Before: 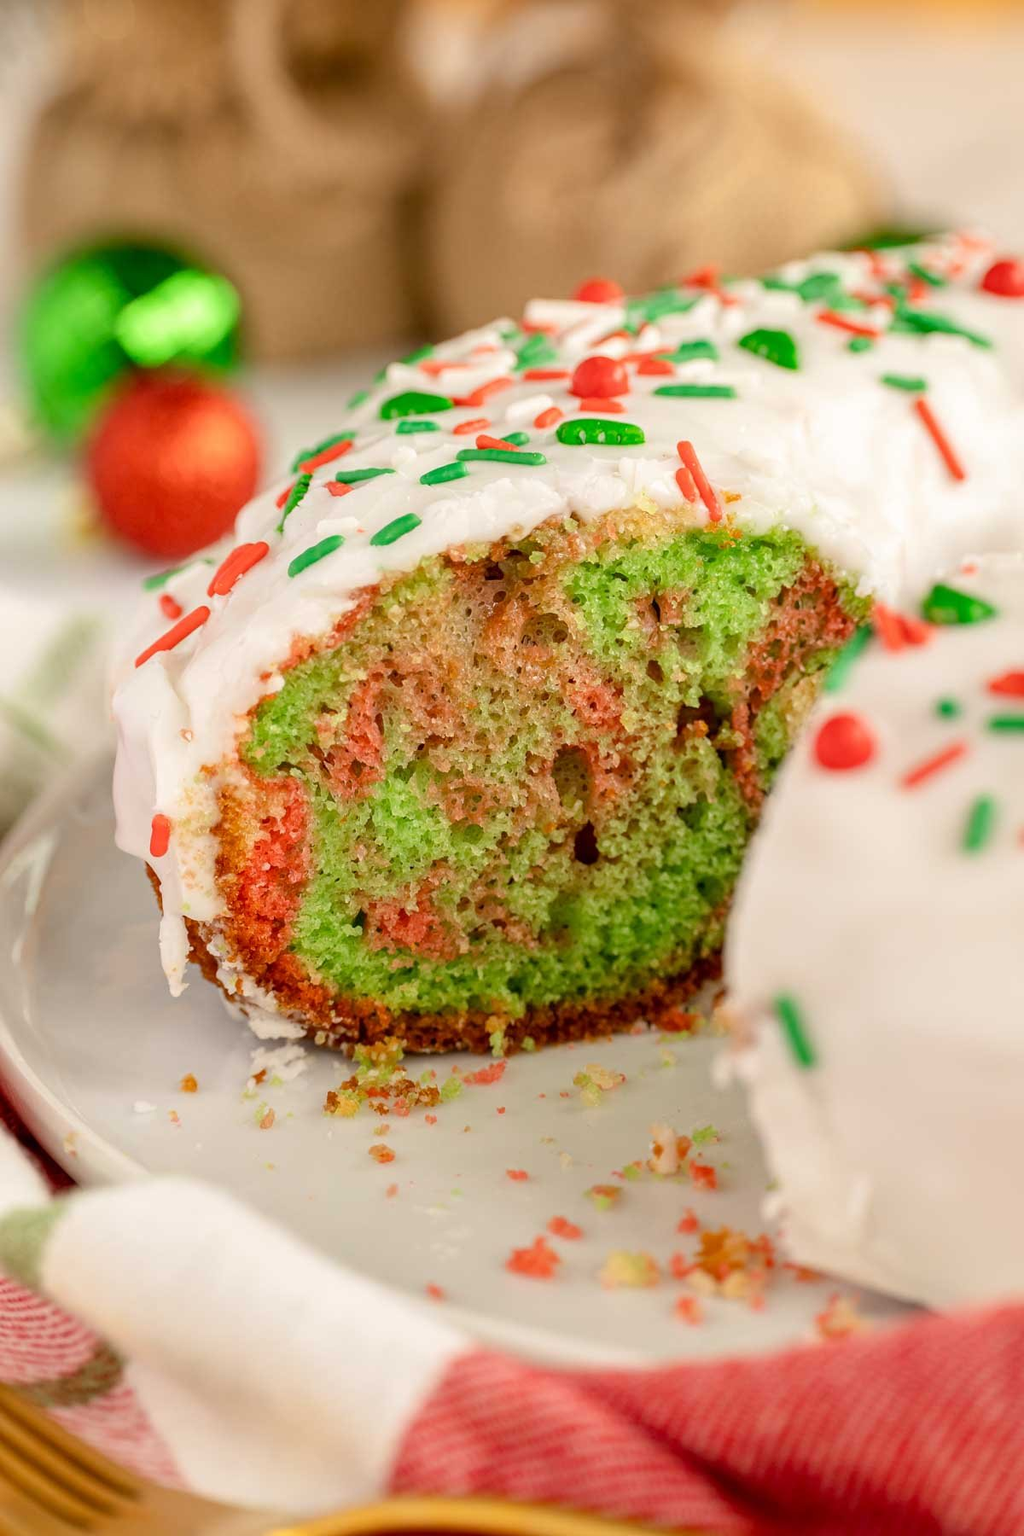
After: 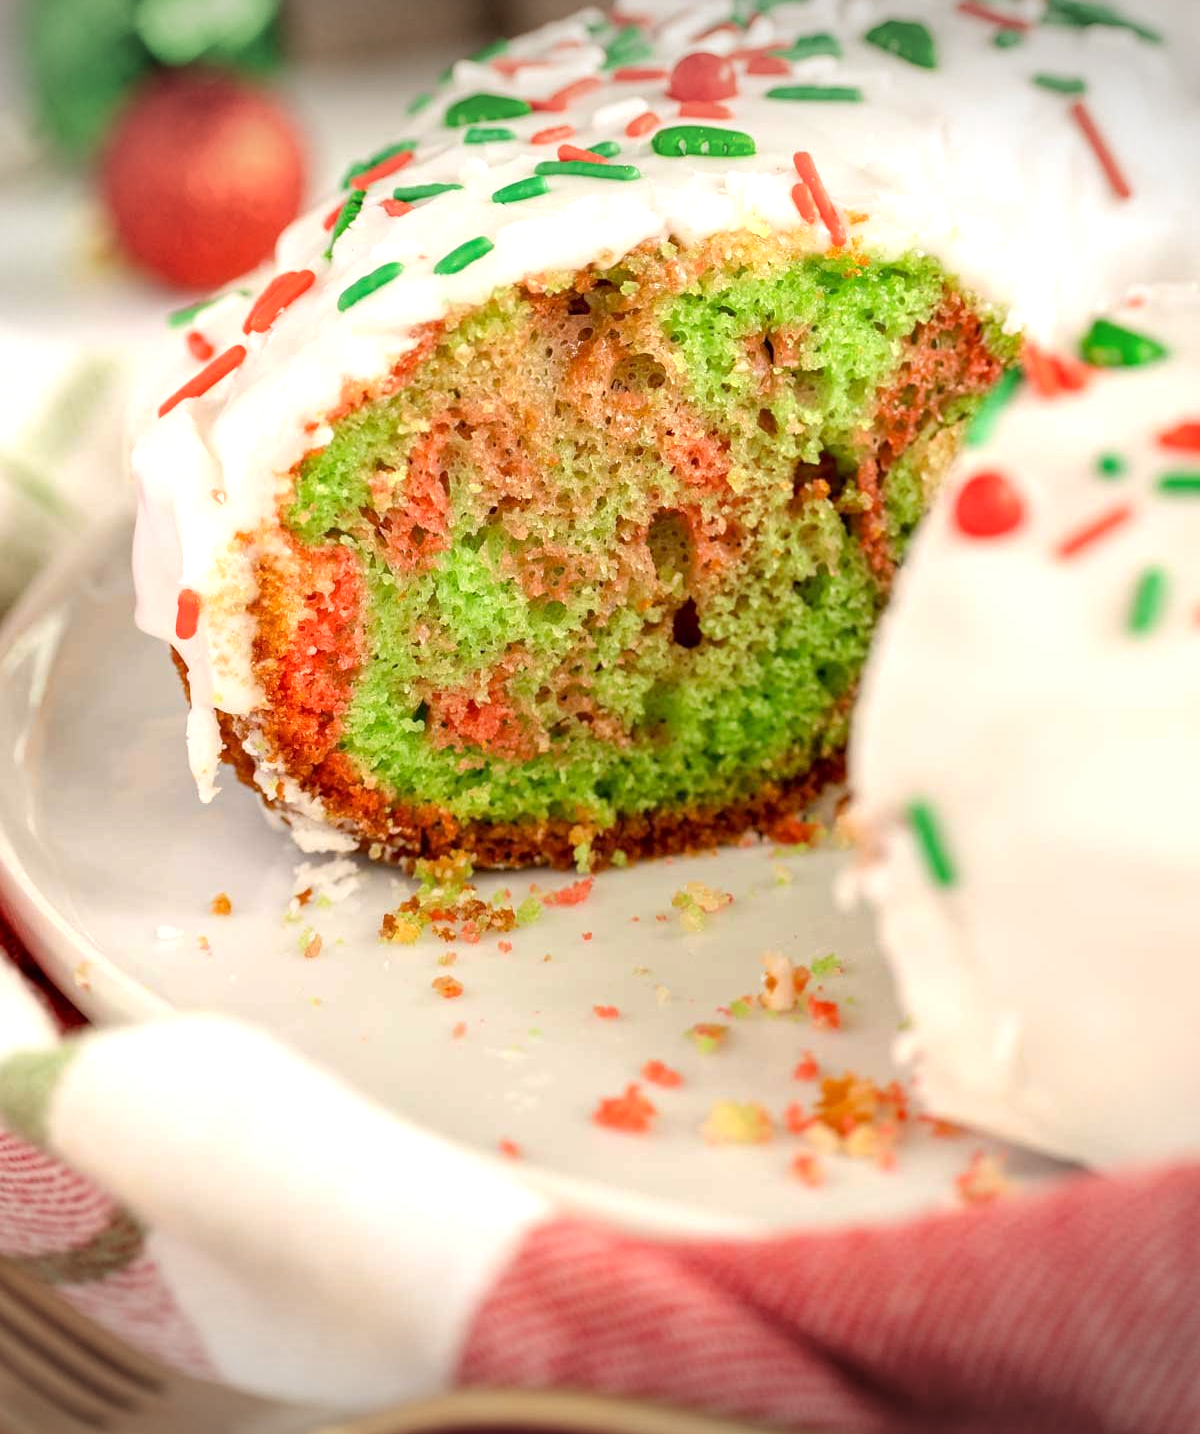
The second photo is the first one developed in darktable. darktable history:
crop and rotate: top 20.281%
vignetting: fall-off start 100.45%, width/height ratio 1.309
exposure: black level correction 0.001, exposure 0.498 EV, compensate exposure bias true, compensate highlight preservation false
